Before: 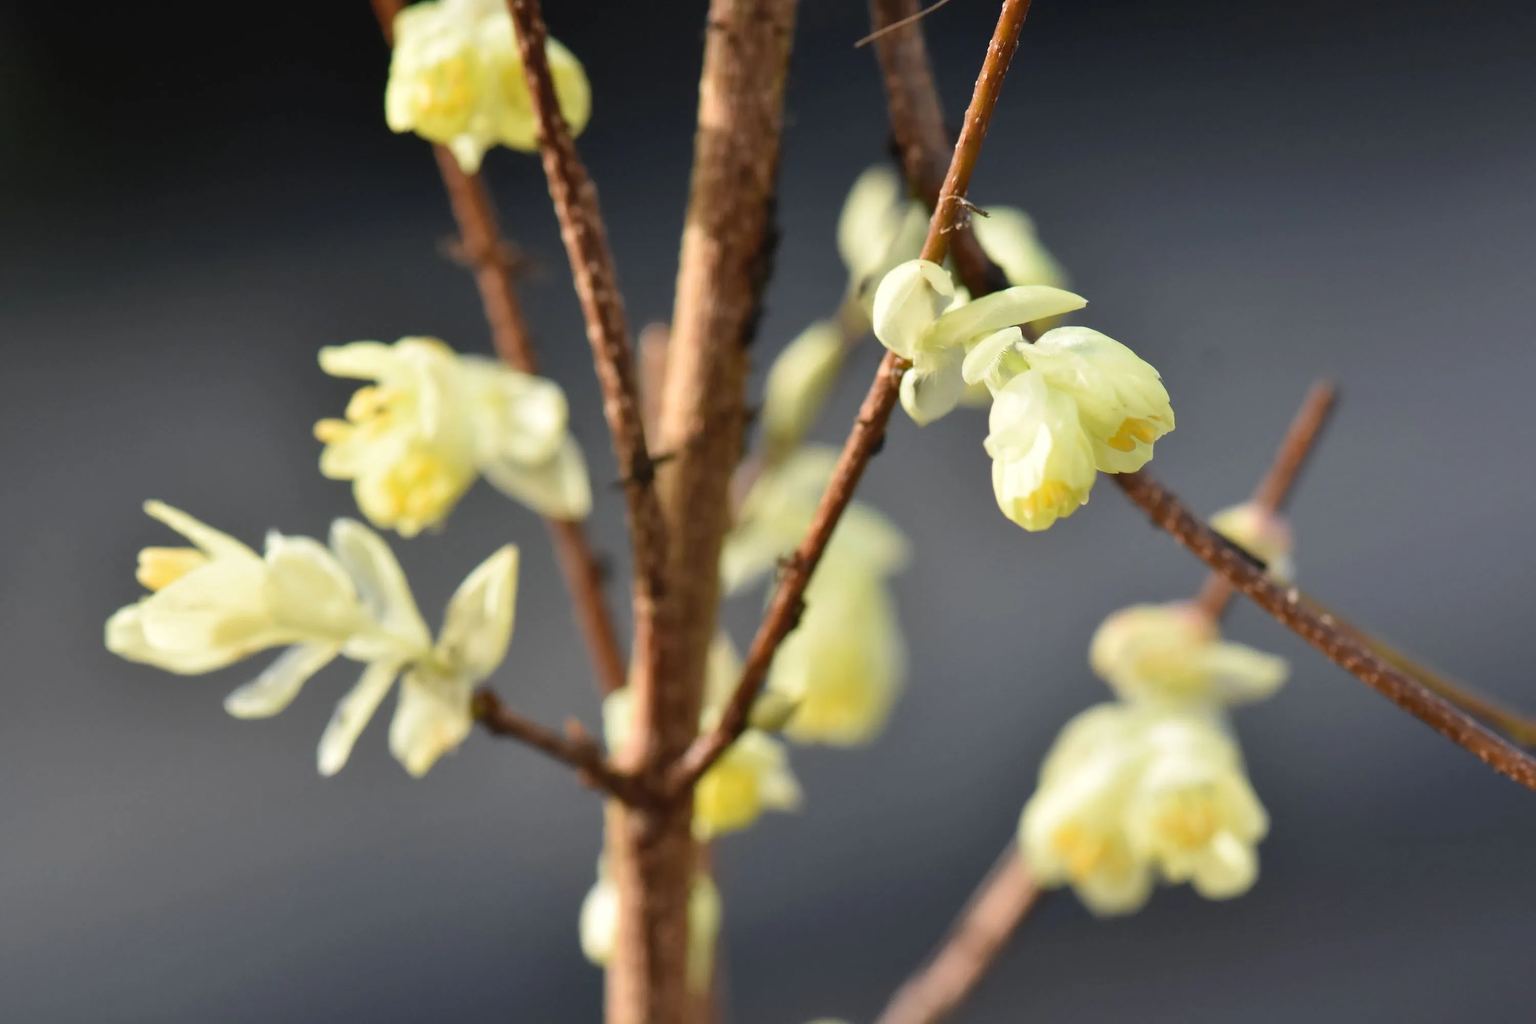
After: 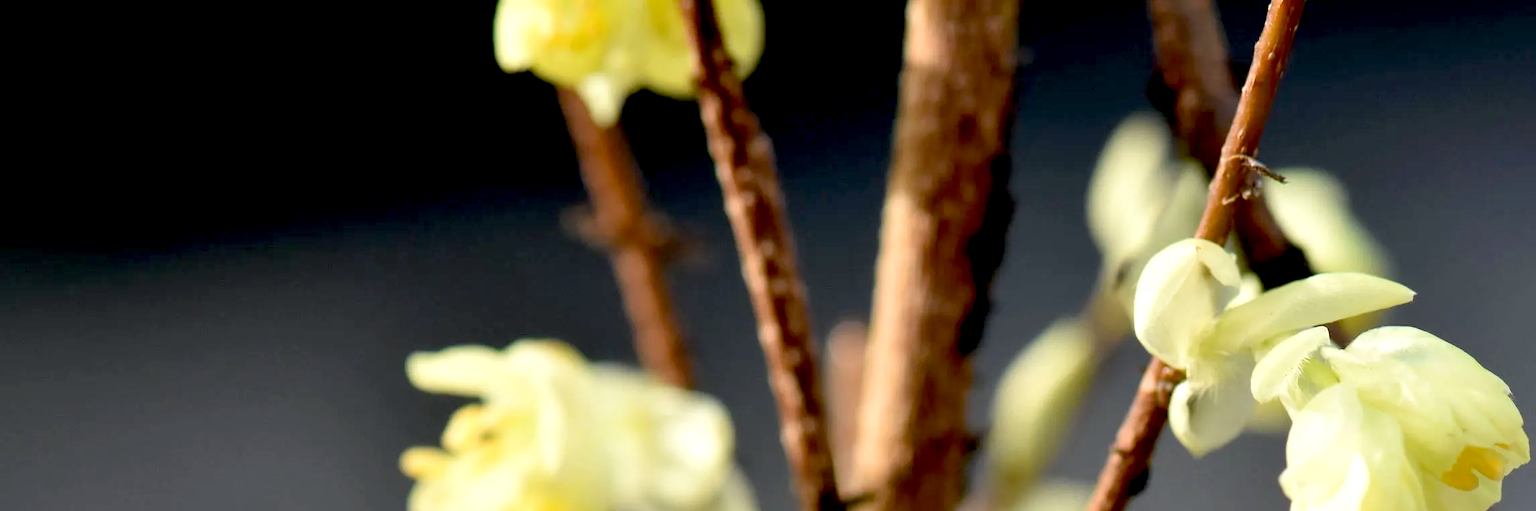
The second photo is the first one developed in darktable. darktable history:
crop: left 0.579%, top 7.627%, right 23.167%, bottom 54.275%
exposure: black level correction 0.025, exposure 0.182 EV, compensate highlight preservation false
sharpen: radius 2.883, amount 0.868, threshold 47.523
